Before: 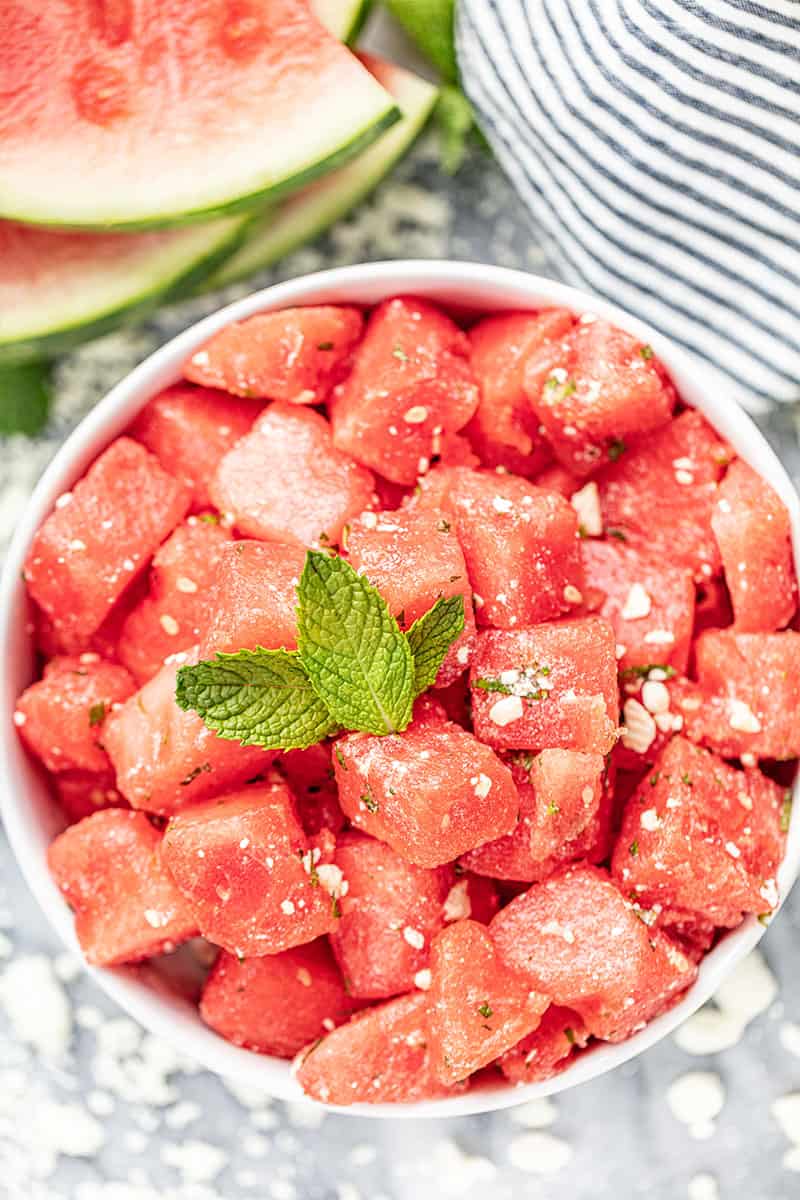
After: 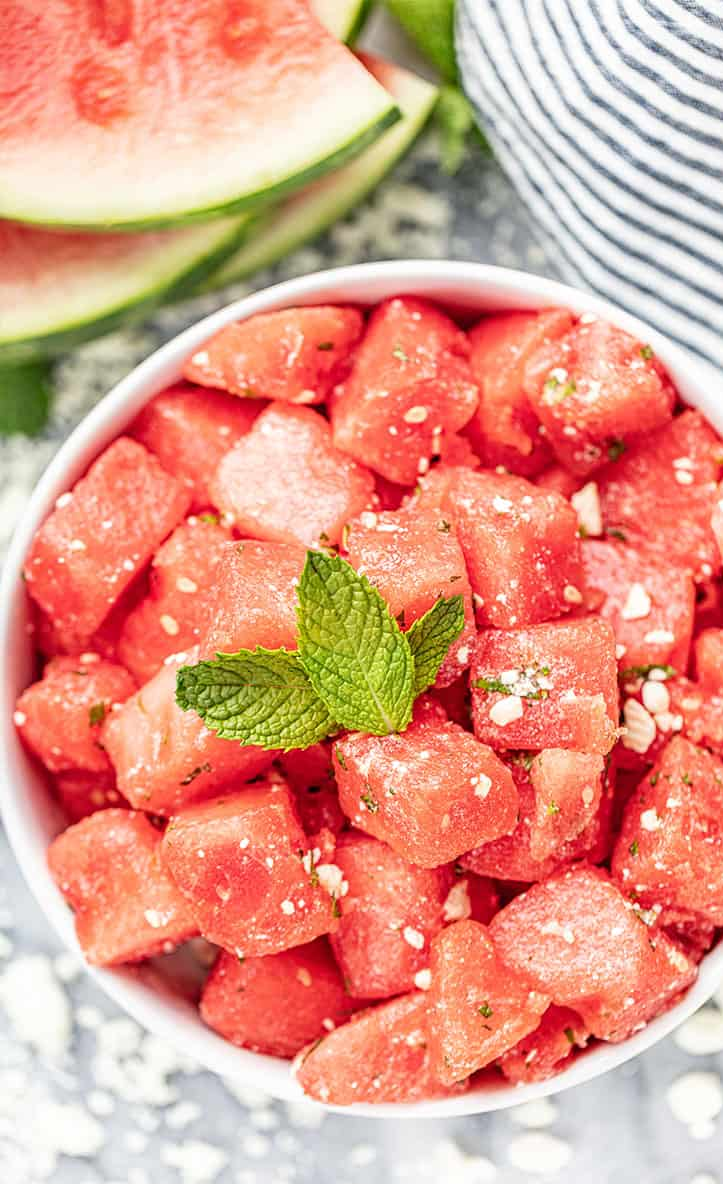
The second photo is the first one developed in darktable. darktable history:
crop: right 9.496%, bottom 0.039%
